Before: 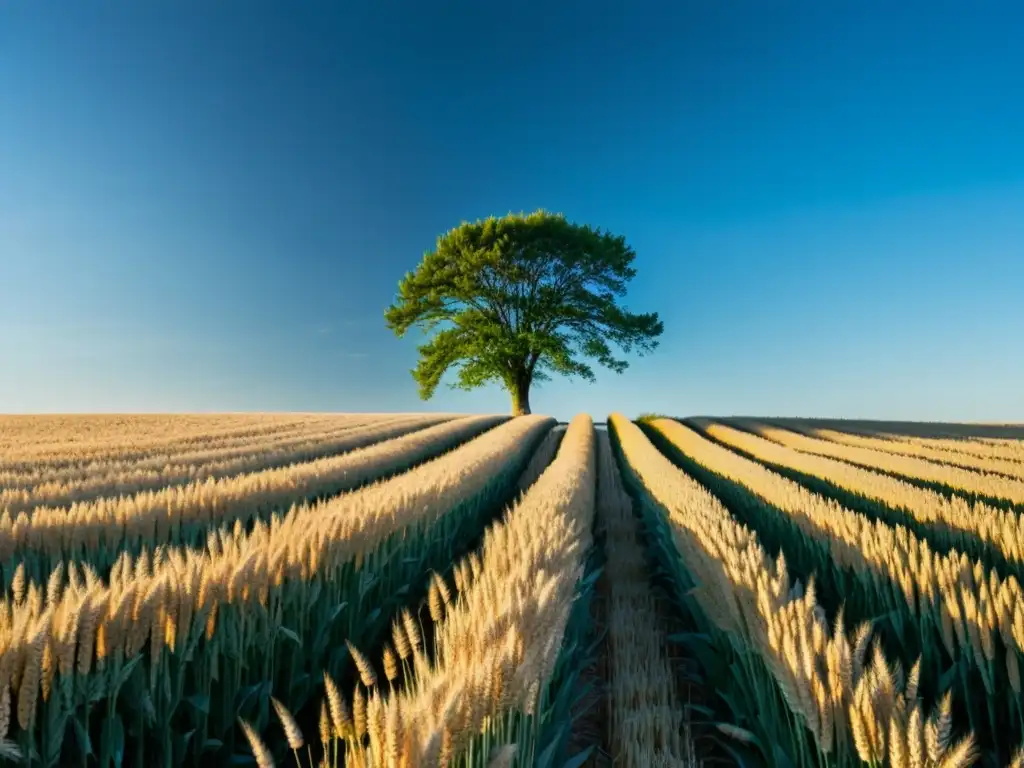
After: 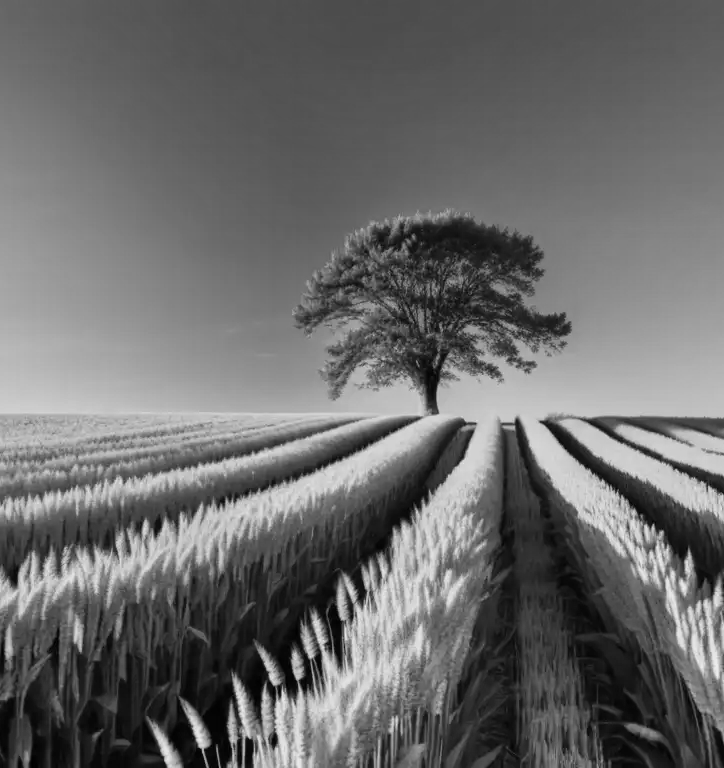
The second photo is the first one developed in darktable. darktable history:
crop and rotate: left 9.061%, right 20.142%
monochrome: a -6.99, b 35.61, size 1.4
shadows and highlights: shadows 60, soften with gaussian
